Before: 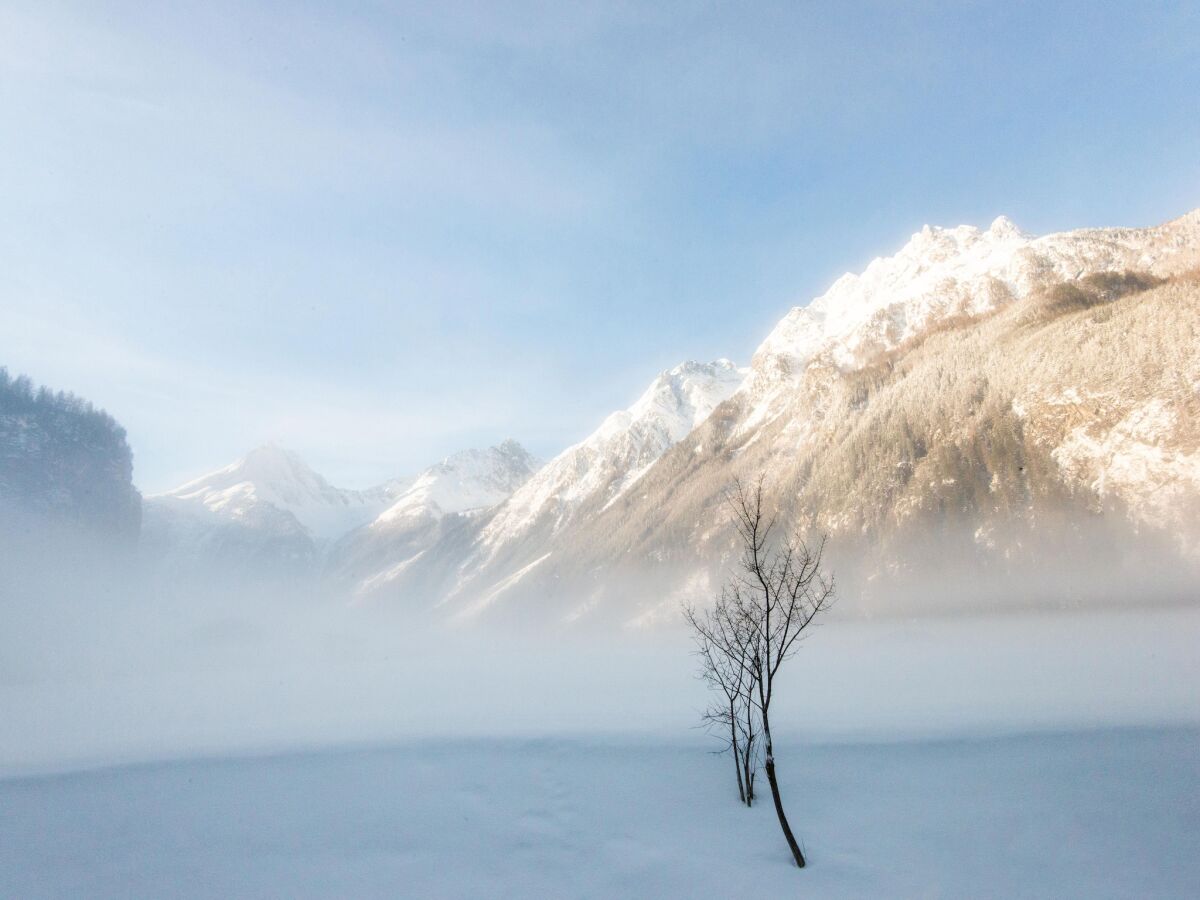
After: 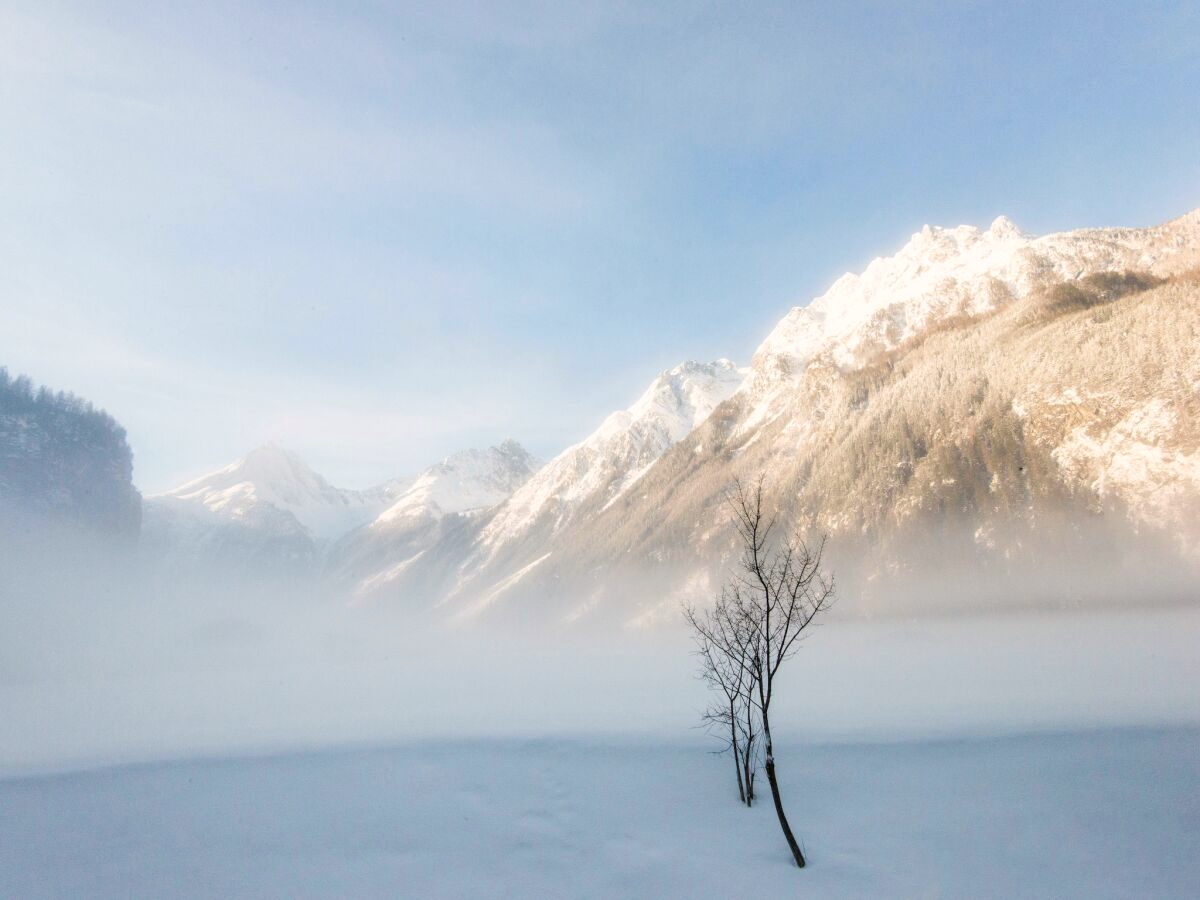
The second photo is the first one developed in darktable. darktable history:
color balance rgb: power › hue 75.36°, highlights gain › chroma 1.041%, highlights gain › hue 60.09°, perceptual saturation grading › global saturation 0.661%, global vibrance 9.754%
